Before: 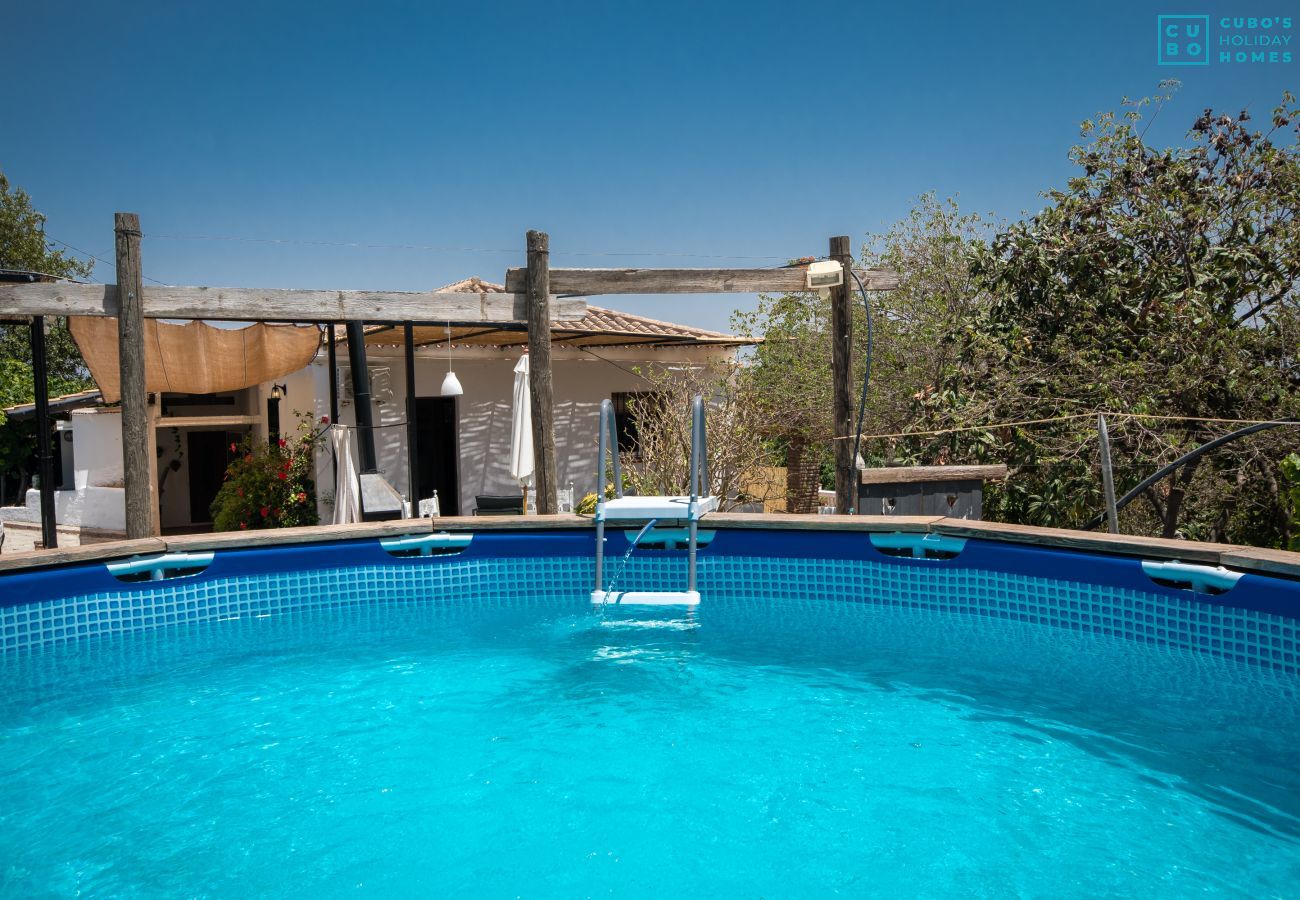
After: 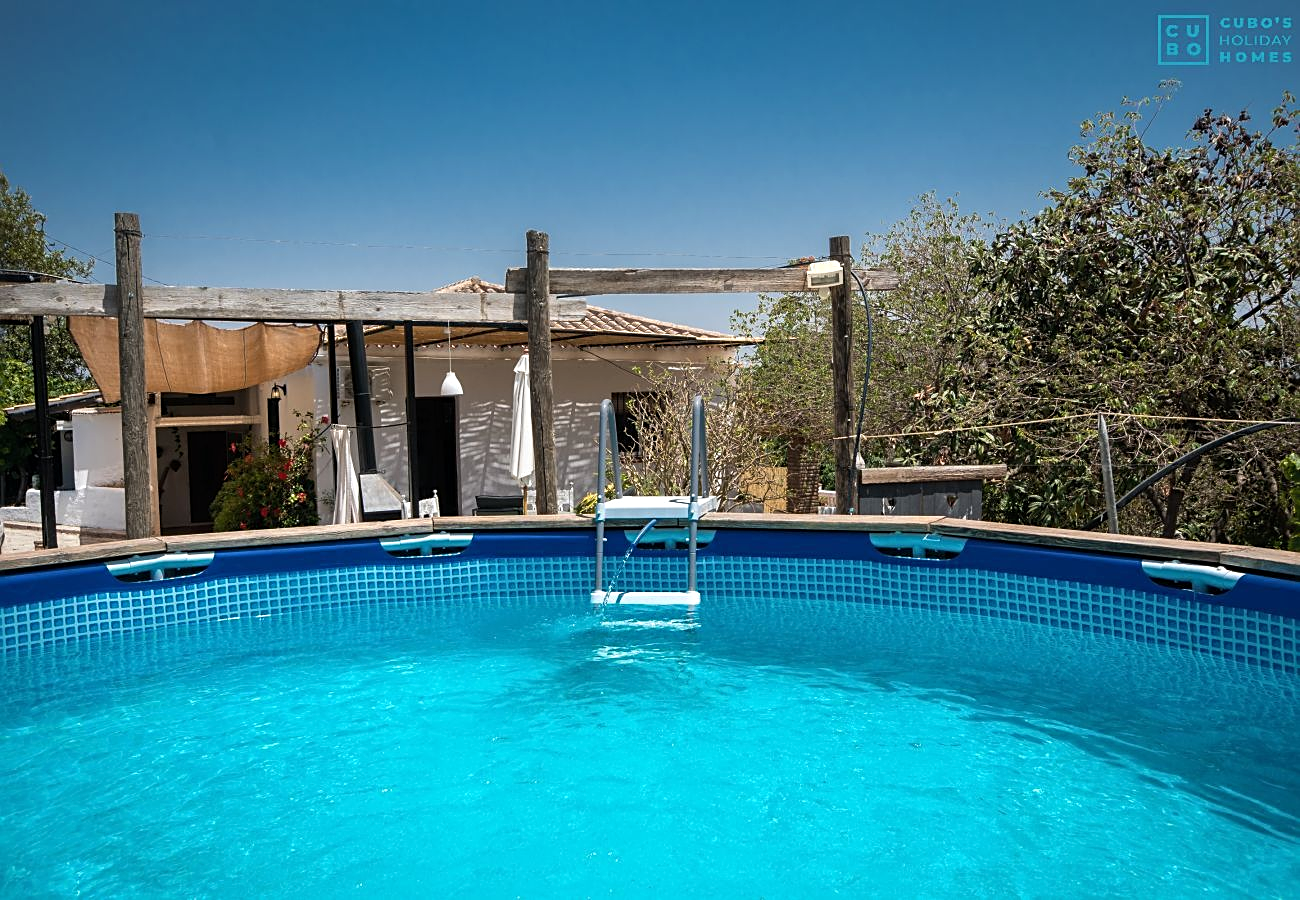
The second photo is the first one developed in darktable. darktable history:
sharpen: on, module defaults
color balance rgb: shadows lift › luminance -10%, highlights gain › luminance 10%, saturation formula JzAzBz (2021)
